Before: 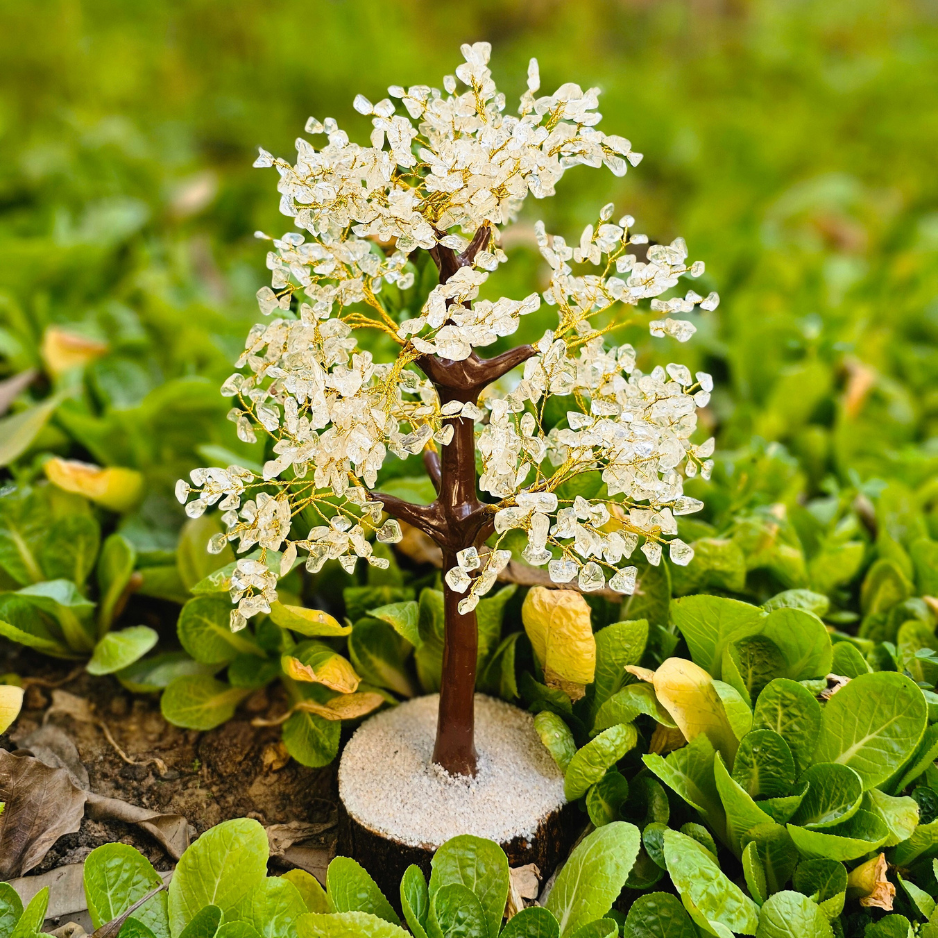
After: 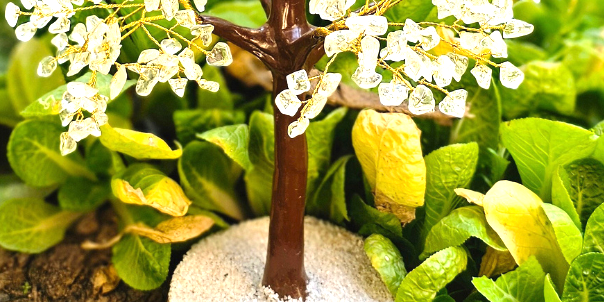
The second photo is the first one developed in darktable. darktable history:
exposure: exposure 0.793 EV, compensate exposure bias true, compensate highlight preservation false
crop: left 18.159%, top 50.901%, right 17.343%, bottom 16.825%
